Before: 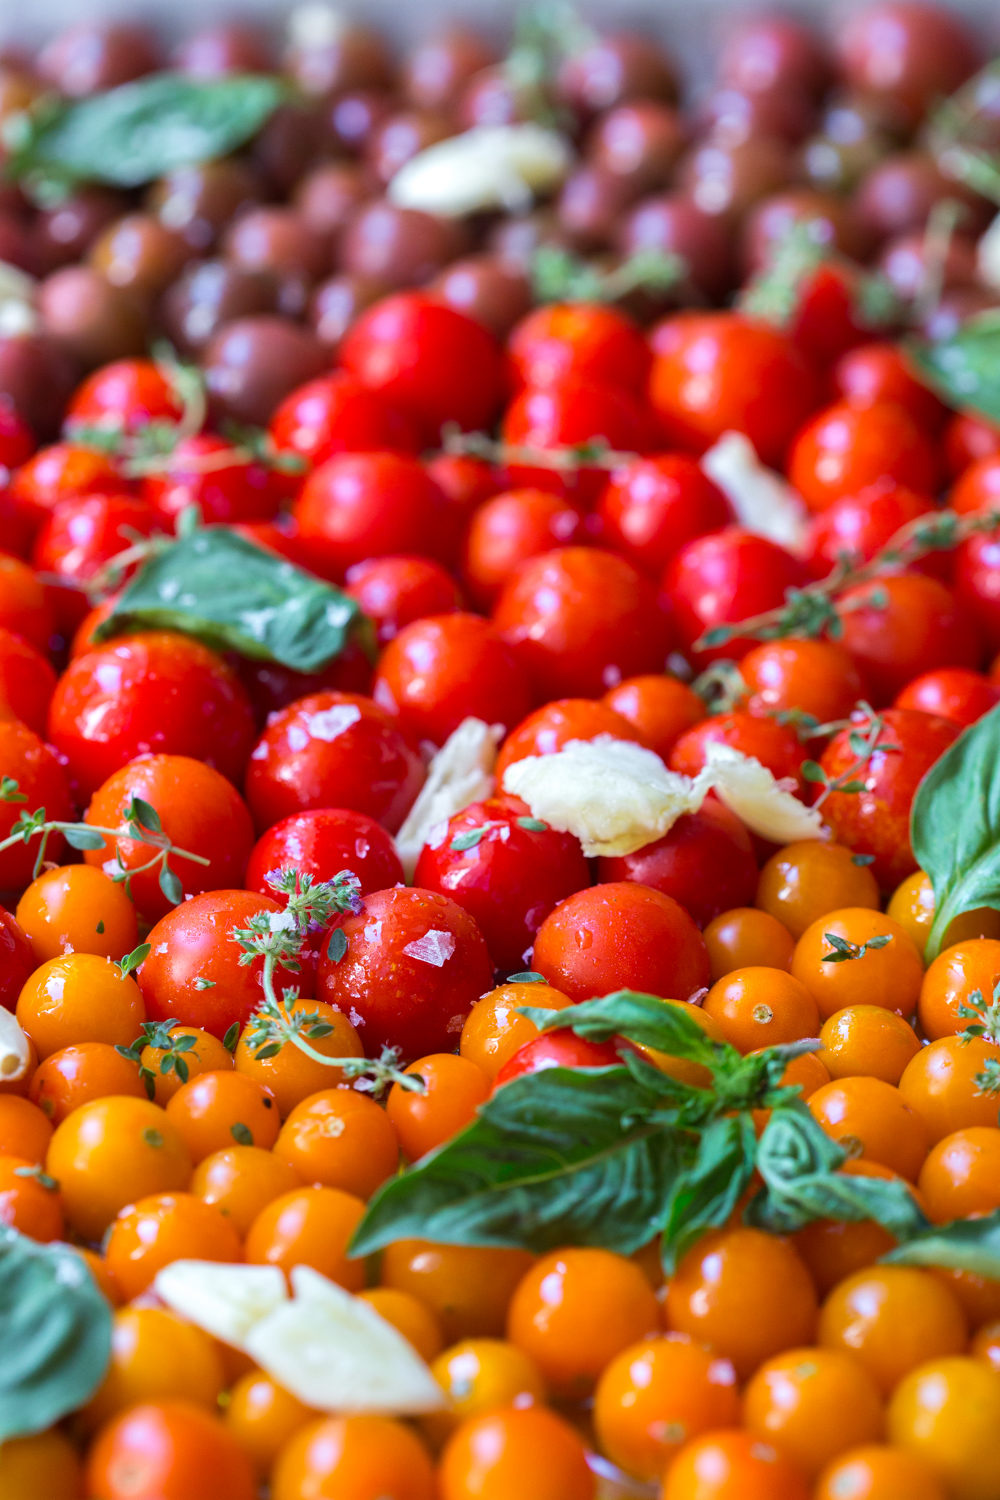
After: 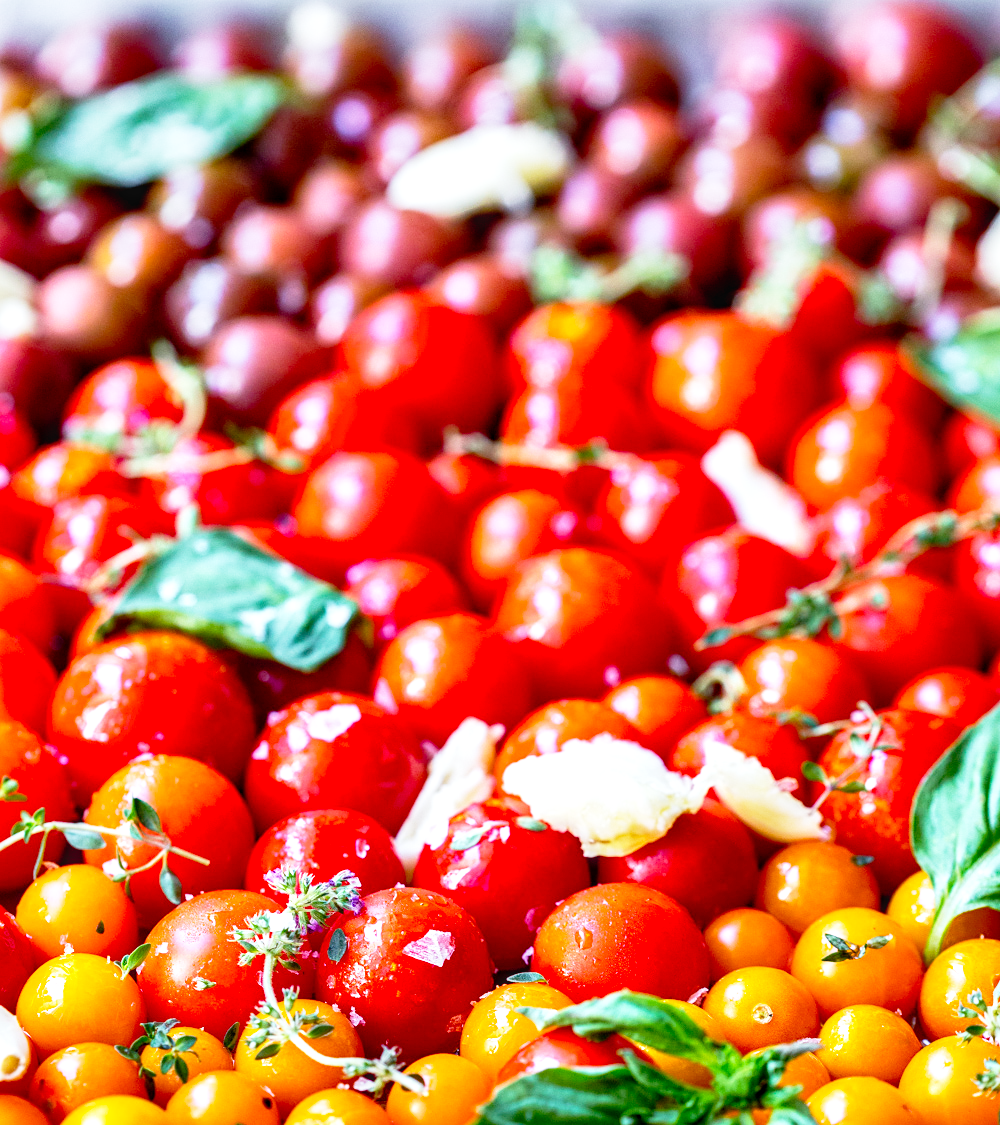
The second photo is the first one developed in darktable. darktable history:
crop: bottom 24.98%
exposure: black level correction 0.01, exposure 0.015 EV, compensate highlight preservation false
local contrast: on, module defaults
sharpen: amount 0.211
haze removal: strength 0.098, compatibility mode true
base curve: curves: ch0 [(0, 0) (0.012, 0.01) (0.073, 0.168) (0.31, 0.711) (0.645, 0.957) (1, 1)], preserve colors none
shadows and highlights: shadows 22.45, highlights -48.38, soften with gaussian
